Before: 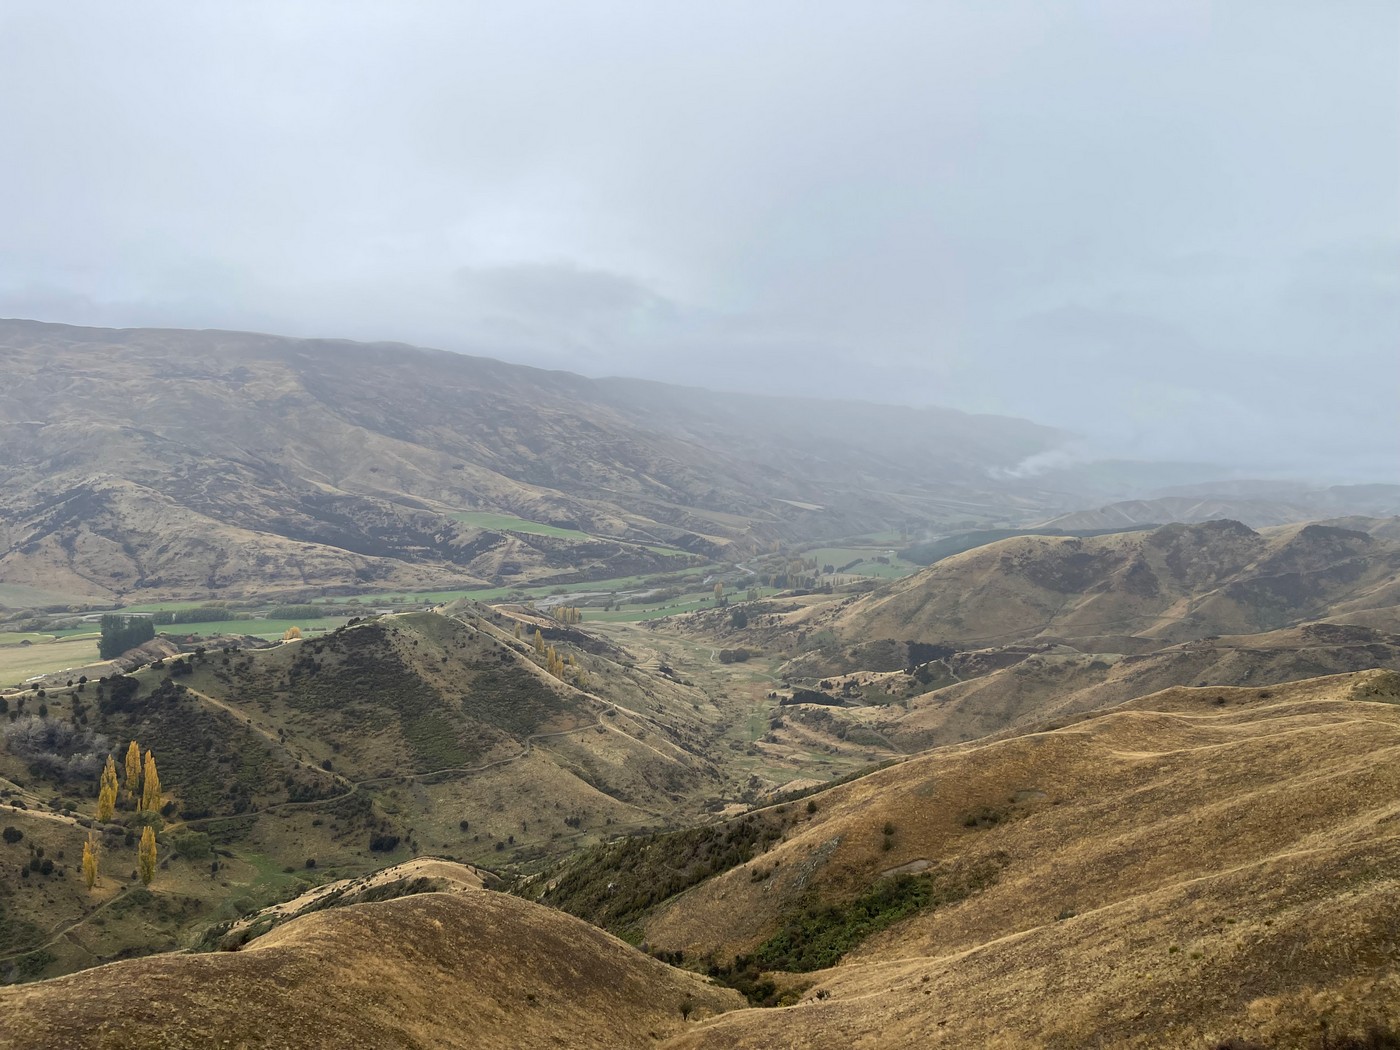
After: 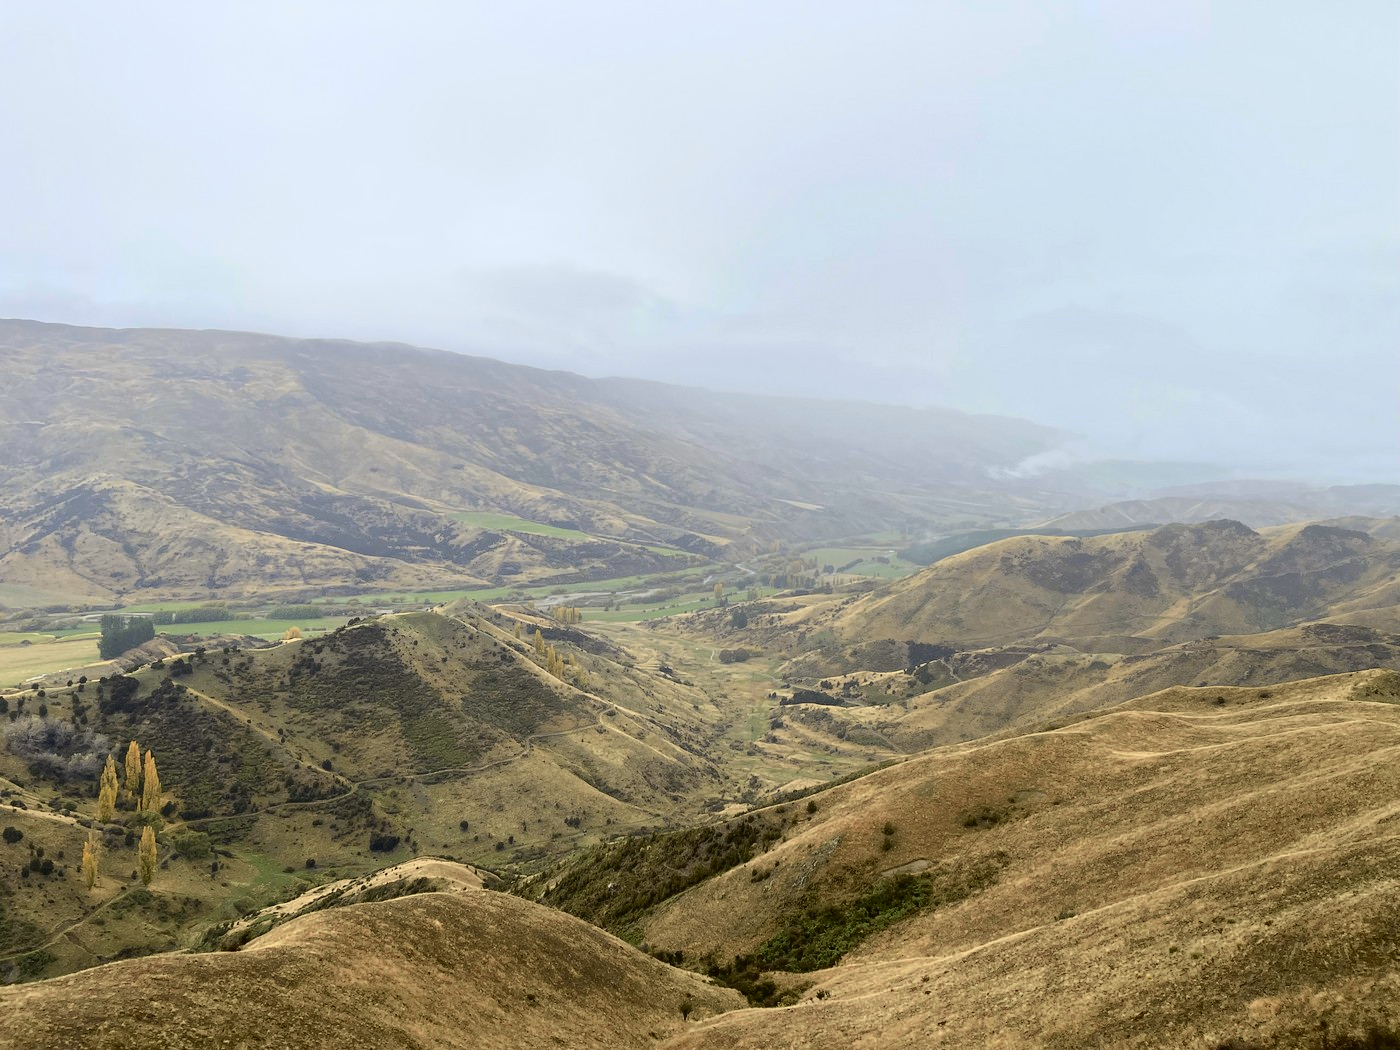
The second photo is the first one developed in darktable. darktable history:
tone curve: curves: ch0 [(0, 0.021) (0.049, 0.044) (0.152, 0.14) (0.328, 0.377) (0.473, 0.543) (0.663, 0.734) (0.84, 0.899) (1, 0.969)]; ch1 [(0, 0) (0.302, 0.331) (0.427, 0.433) (0.472, 0.47) (0.502, 0.503) (0.527, 0.524) (0.564, 0.591) (0.602, 0.632) (0.677, 0.701) (0.859, 0.885) (1, 1)]; ch2 [(0, 0) (0.33, 0.301) (0.447, 0.44) (0.487, 0.496) (0.502, 0.516) (0.535, 0.563) (0.565, 0.6) (0.618, 0.629) (1, 1)], color space Lab, independent channels, preserve colors none
